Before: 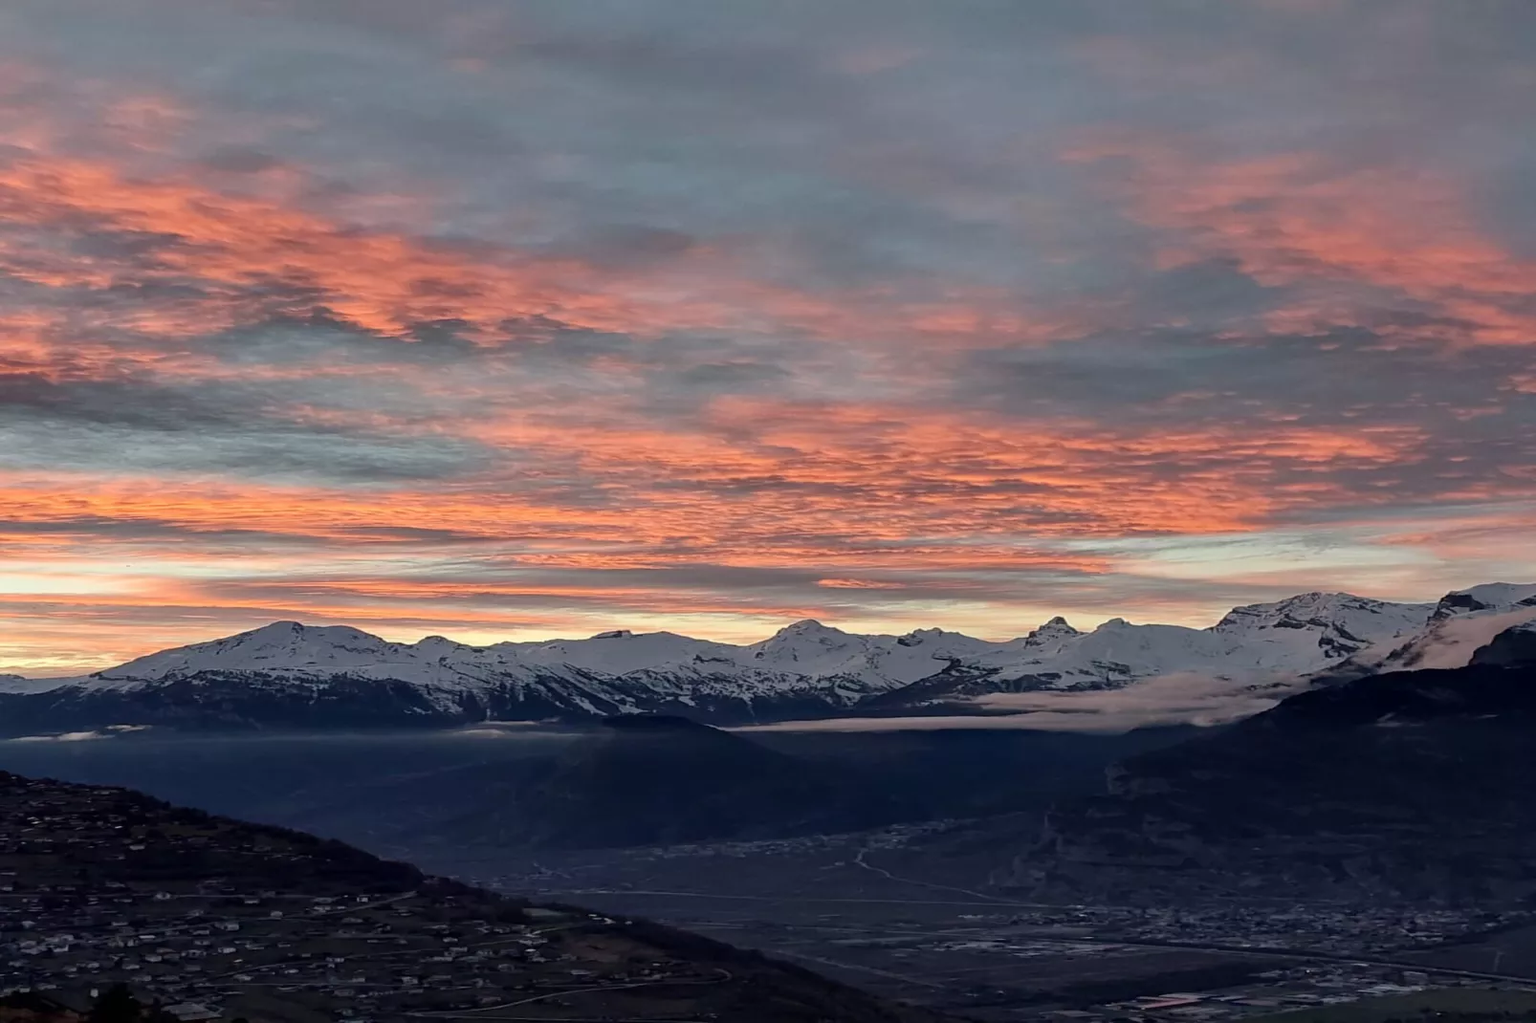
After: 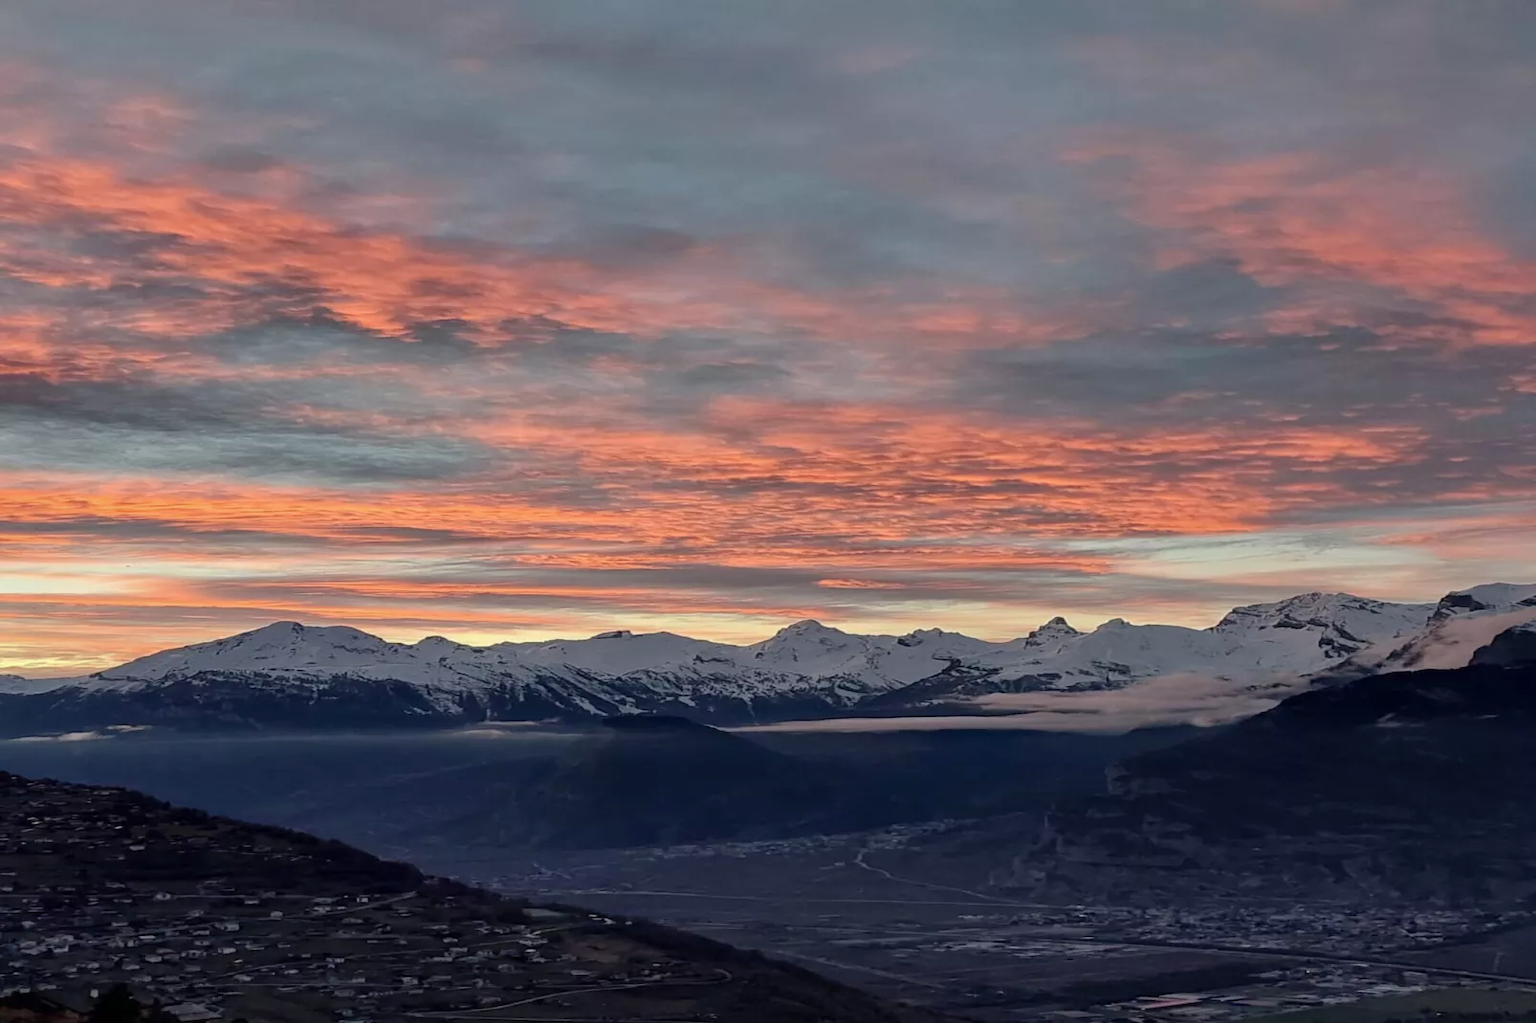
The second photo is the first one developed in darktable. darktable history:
shadows and highlights: shadows 29.87, highlights color adjustment 46.03%
